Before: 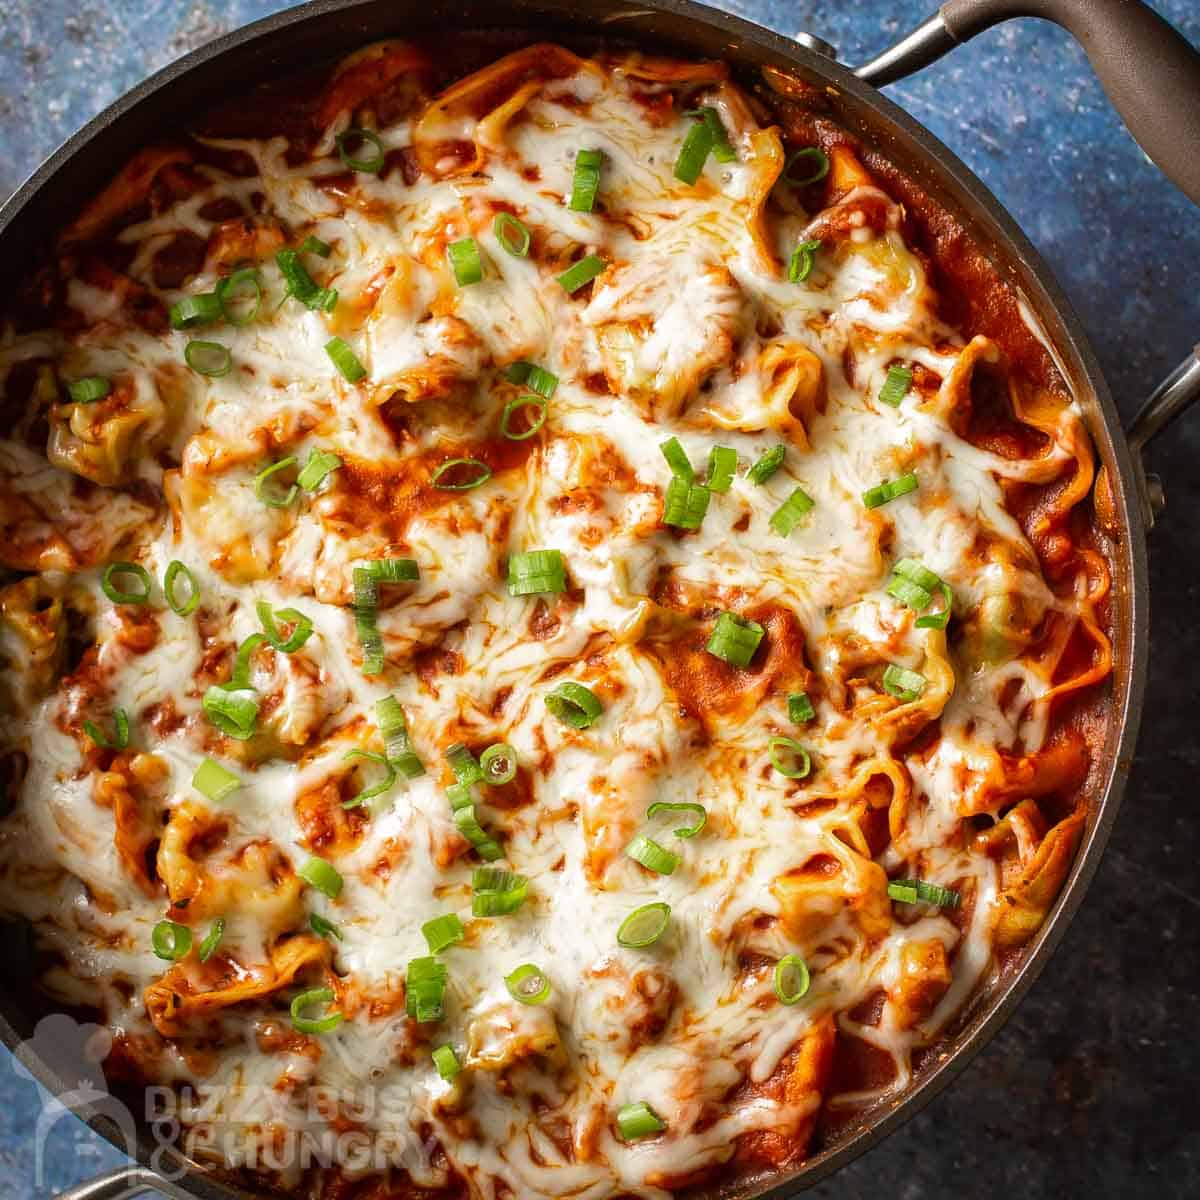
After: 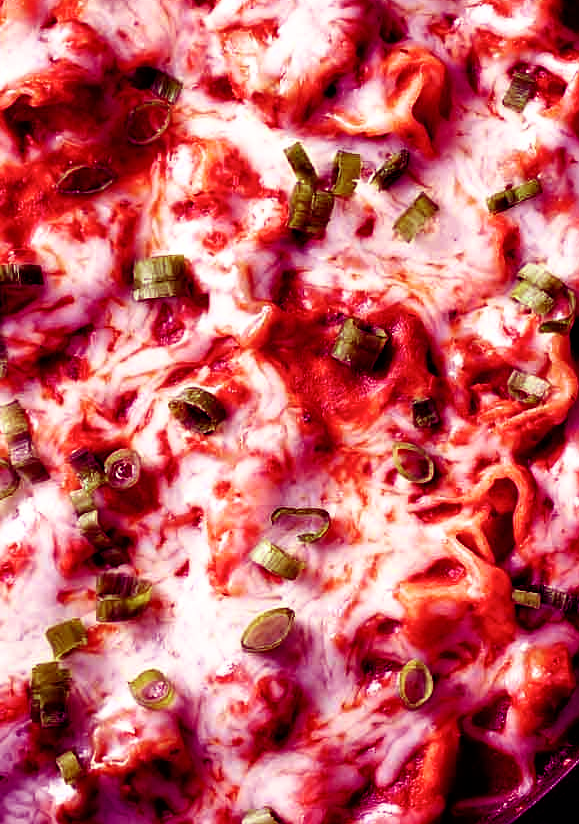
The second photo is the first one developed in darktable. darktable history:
color balance: mode lift, gamma, gain (sRGB), lift [1, 1, 0.101, 1]
crop: left 31.379%, top 24.658%, right 20.326%, bottom 6.628%
filmic rgb: black relative exposure -3.64 EV, white relative exposure 2.44 EV, hardness 3.29
